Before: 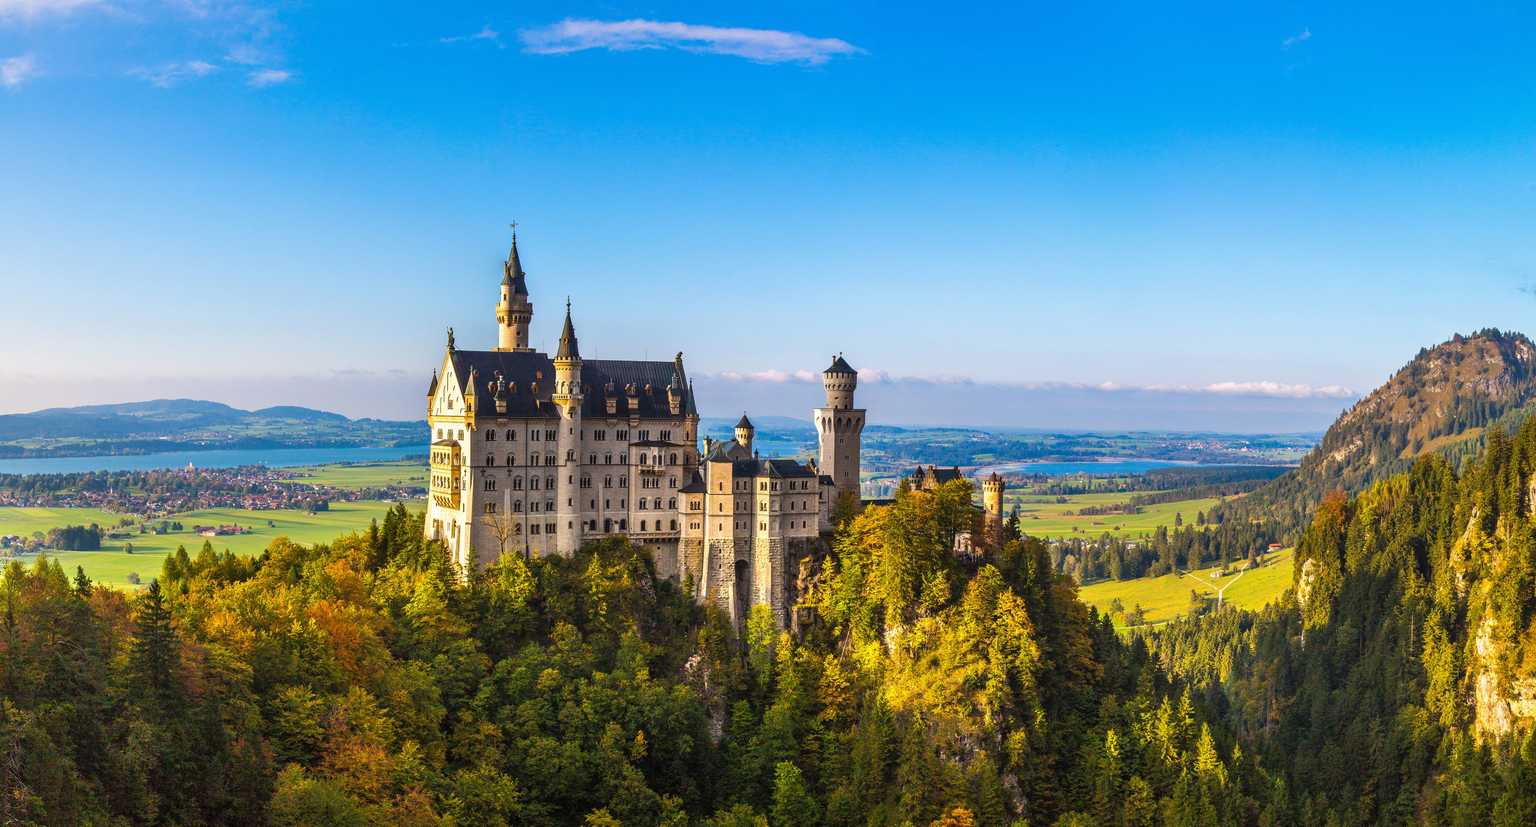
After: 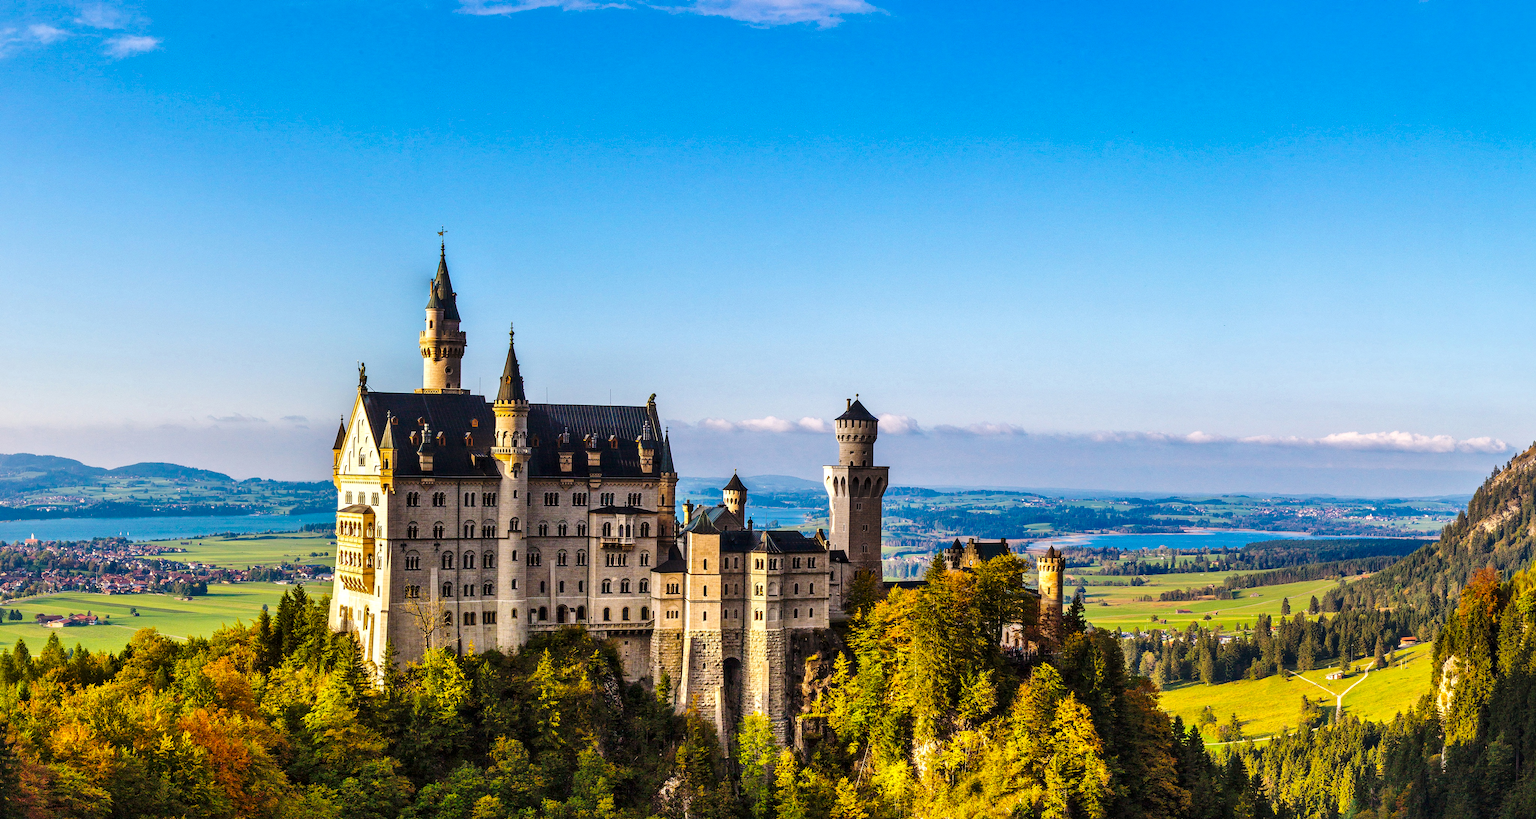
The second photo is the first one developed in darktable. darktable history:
local contrast: mode bilateral grid, contrast 20, coarseness 50, detail 140%, midtone range 0.2
base curve: curves: ch0 [(0, 0) (0.073, 0.04) (0.157, 0.139) (0.492, 0.492) (0.758, 0.758) (1, 1)], preserve colors none
crop and rotate: left 10.77%, top 5.1%, right 10.41%, bottom 16.76%
